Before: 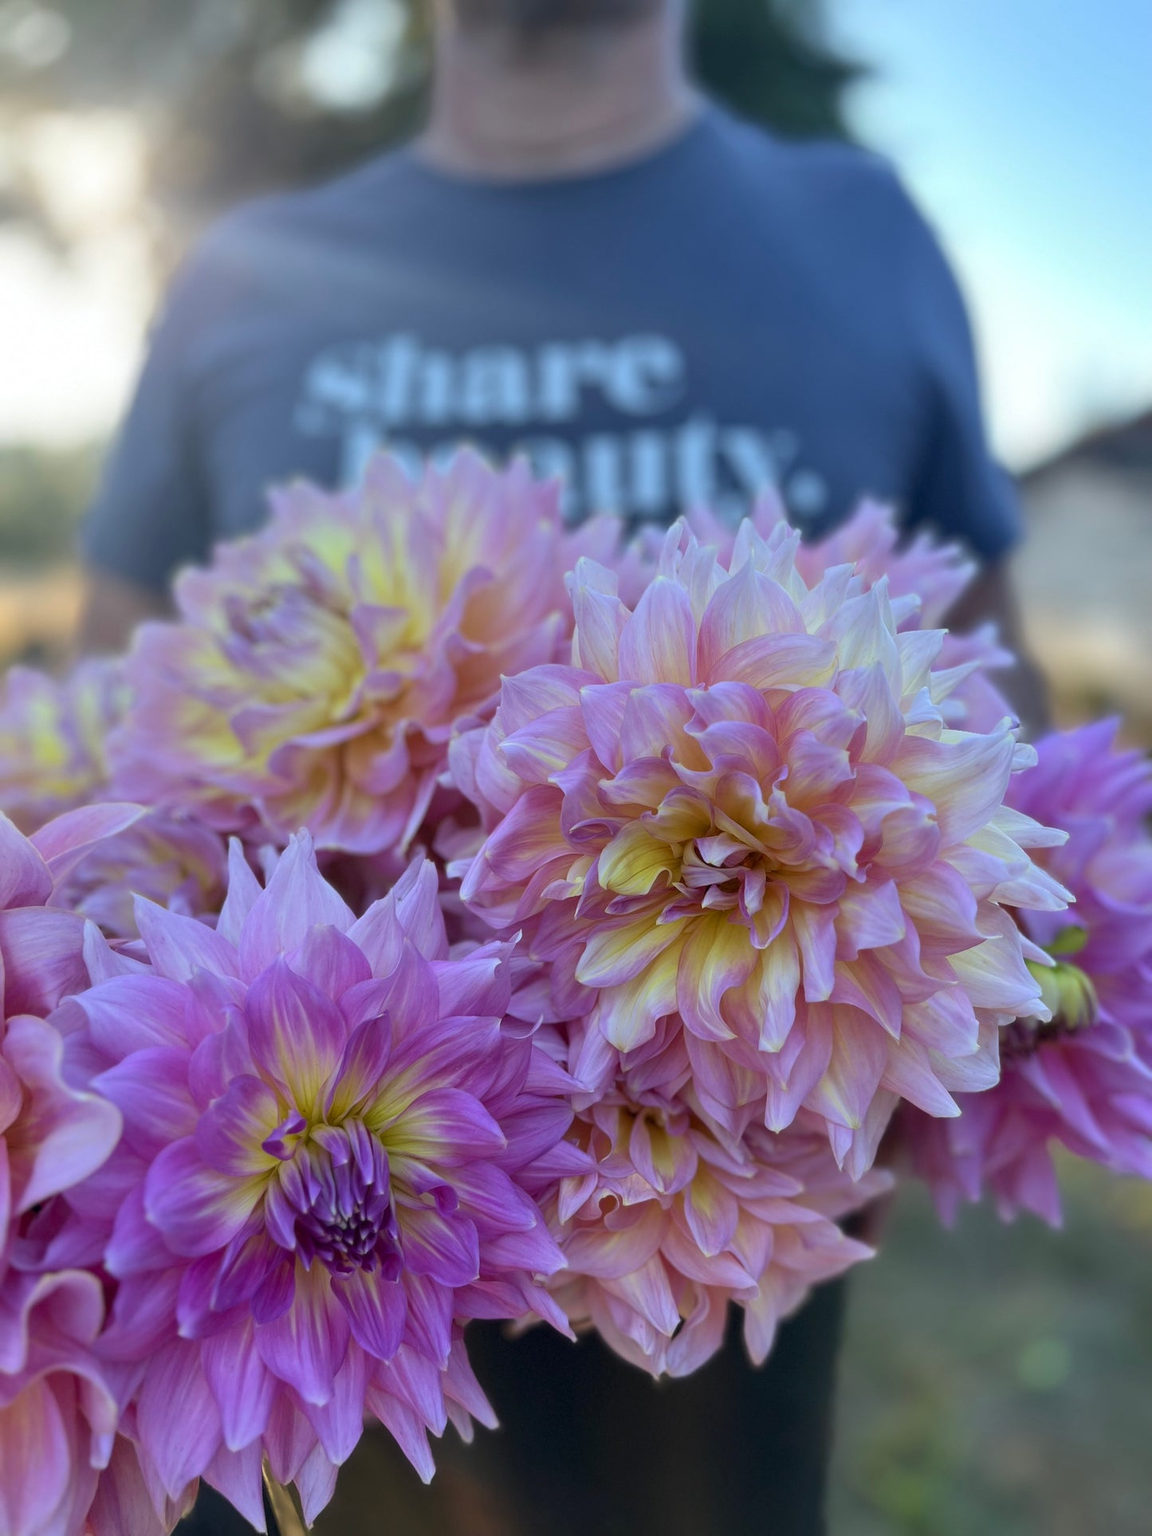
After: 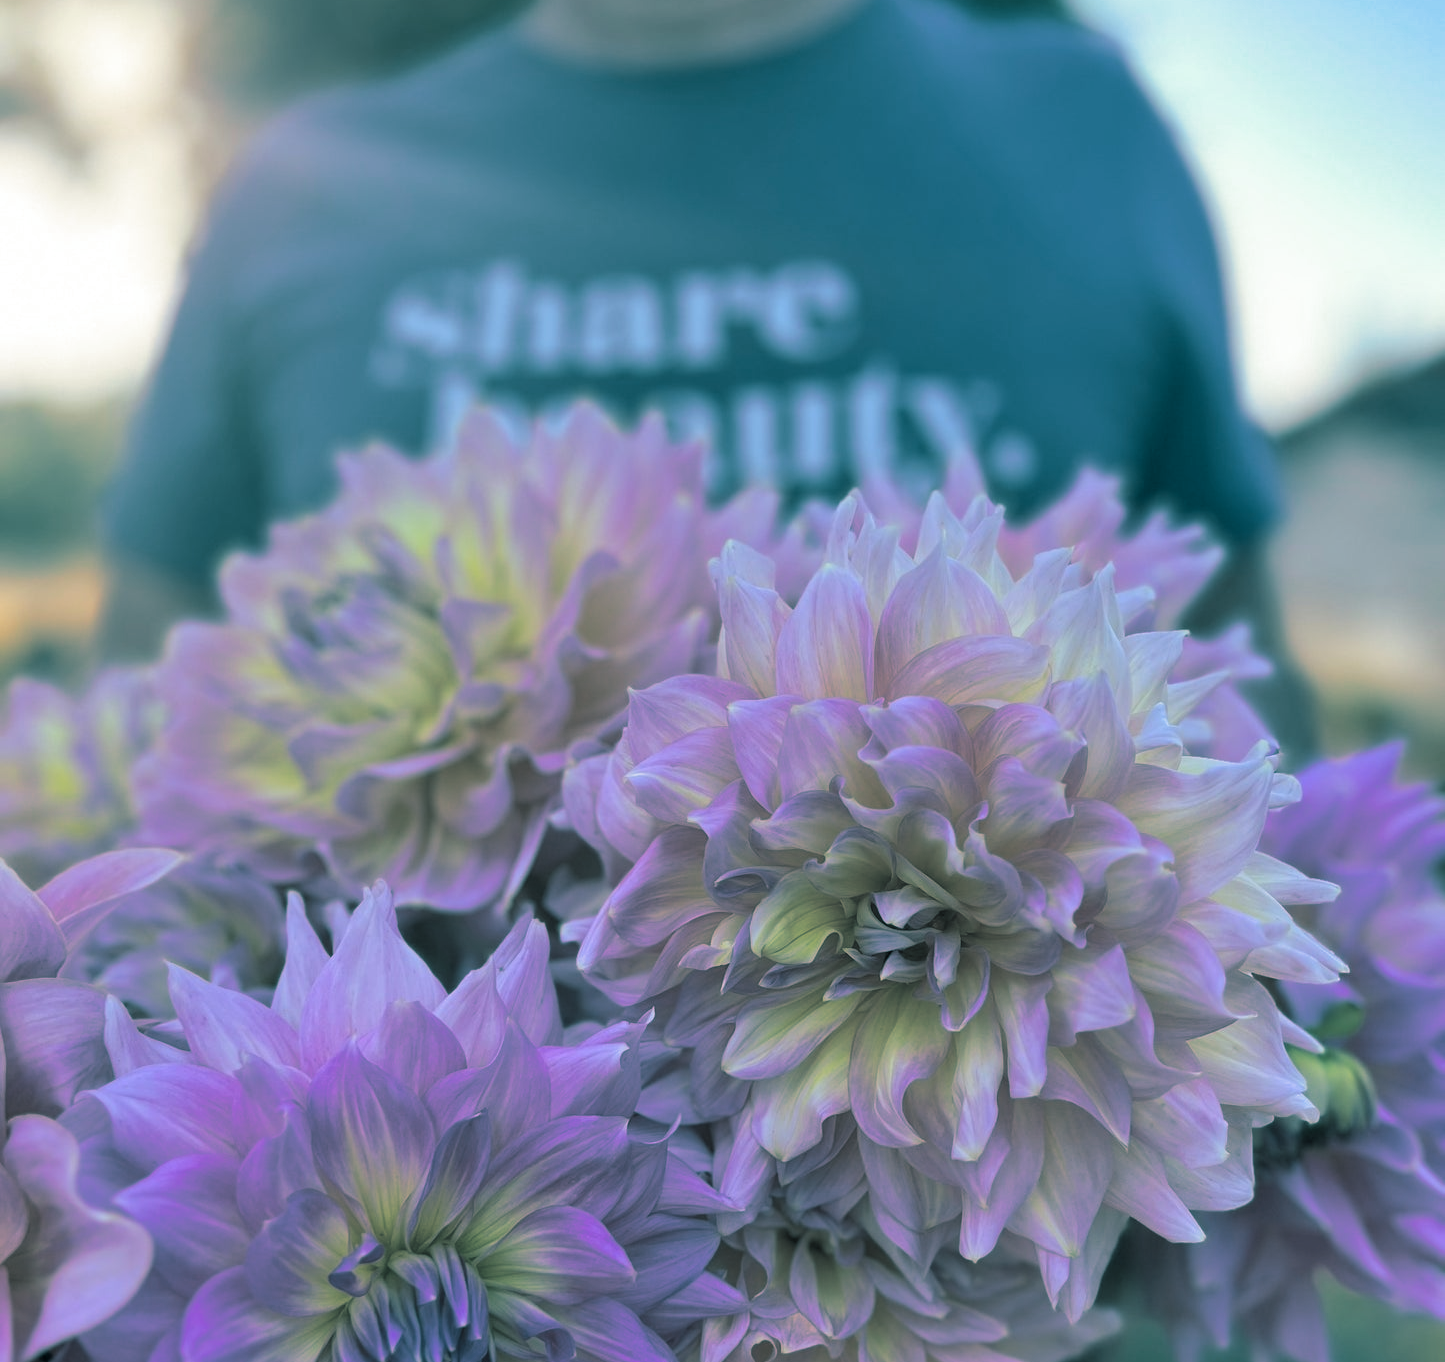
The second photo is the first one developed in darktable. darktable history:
split-toning: shadows › hue 186.43°, highlights › hue 49.29°, compress 30.29%
crop and rotate: top 8.293%, bottom 20.996%
shadows and highlights: shadows 25, highlights -25
